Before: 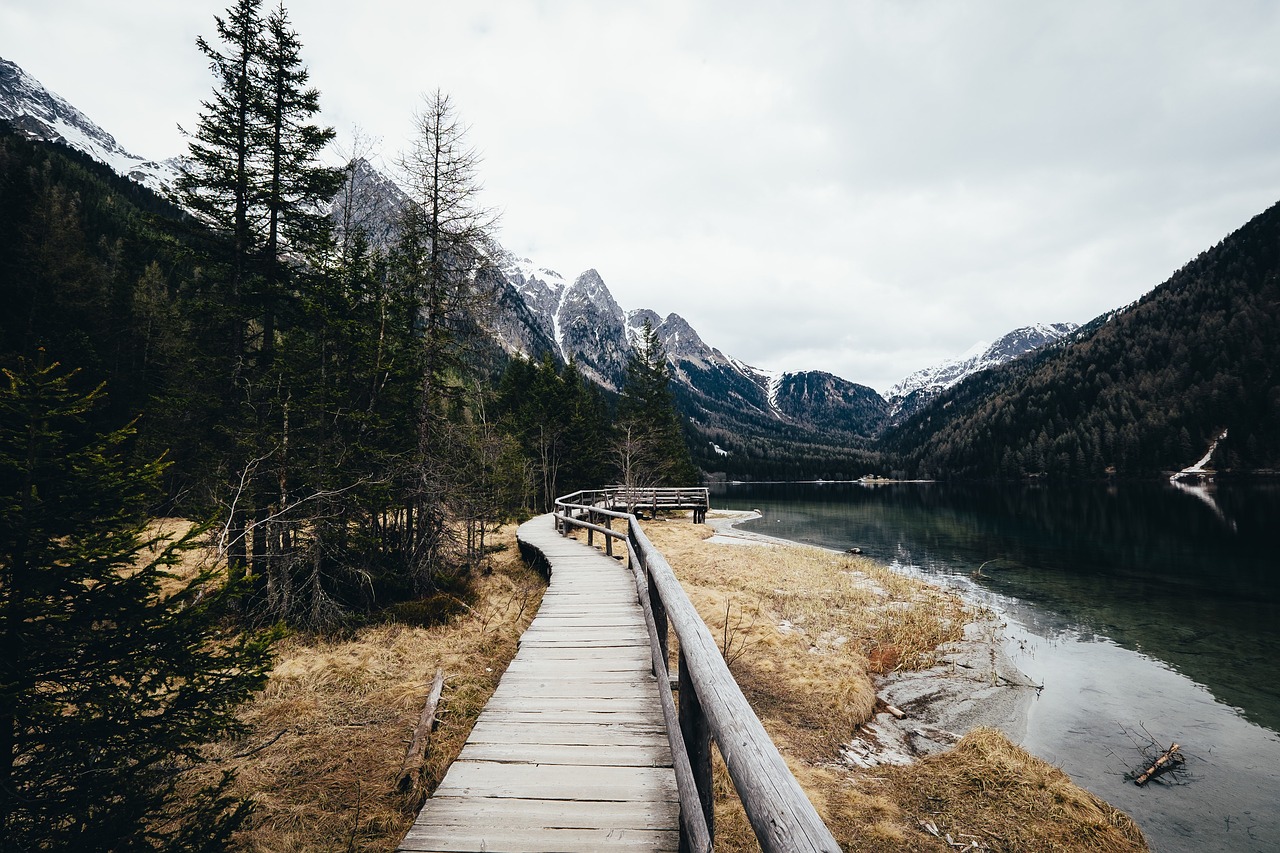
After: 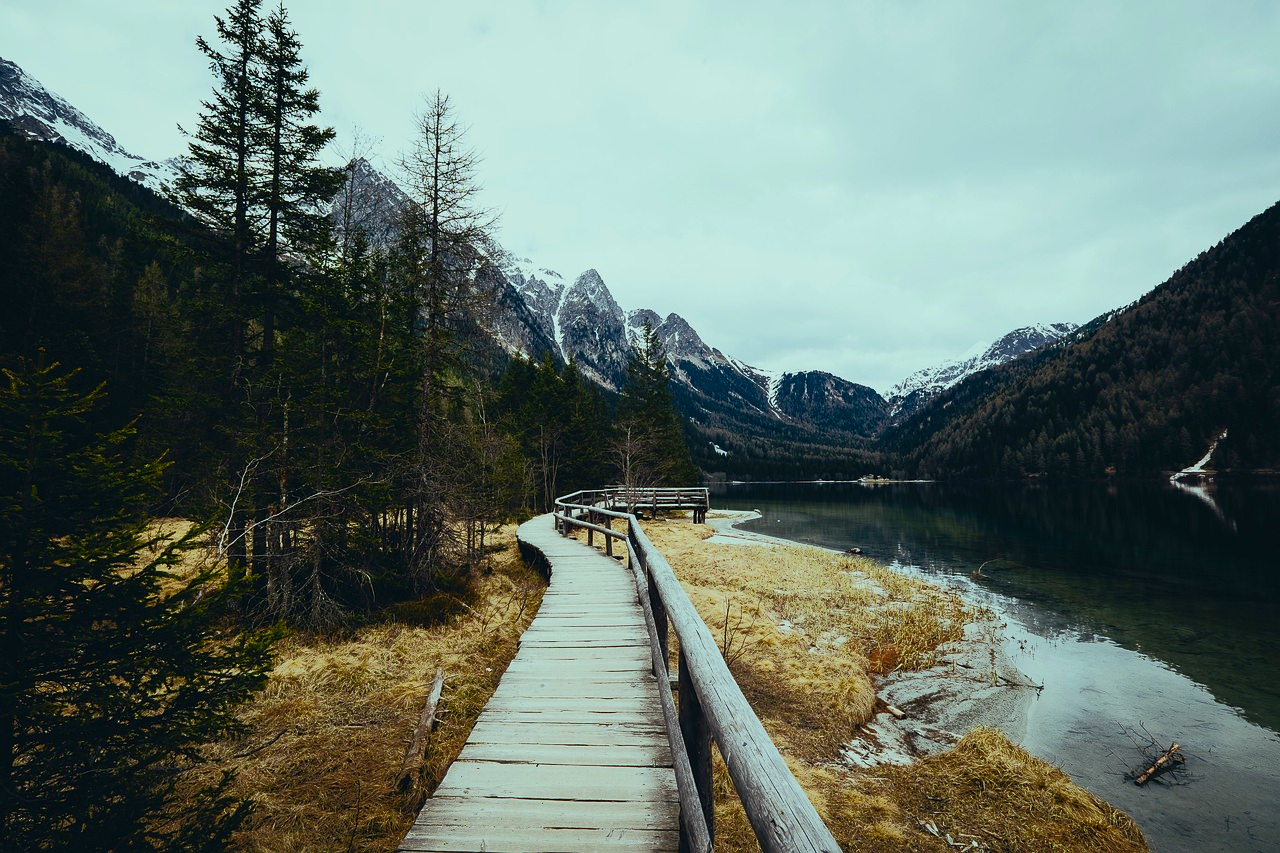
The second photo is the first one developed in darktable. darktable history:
color balance rgb: highlights gain › luminance 20.235%, highlights gain › chroma 2.755%, highlights gain › hue 173.71°, perceptual saturation grading › global saturation 30.485%, perceptual brilliance grading › highlights 3.503%, perceptual brilliance grading › mid-tones -17.242%, perceptual brilliance grading › shadows -41.58%, global vibrance 23.506%, contrast -25.255%
